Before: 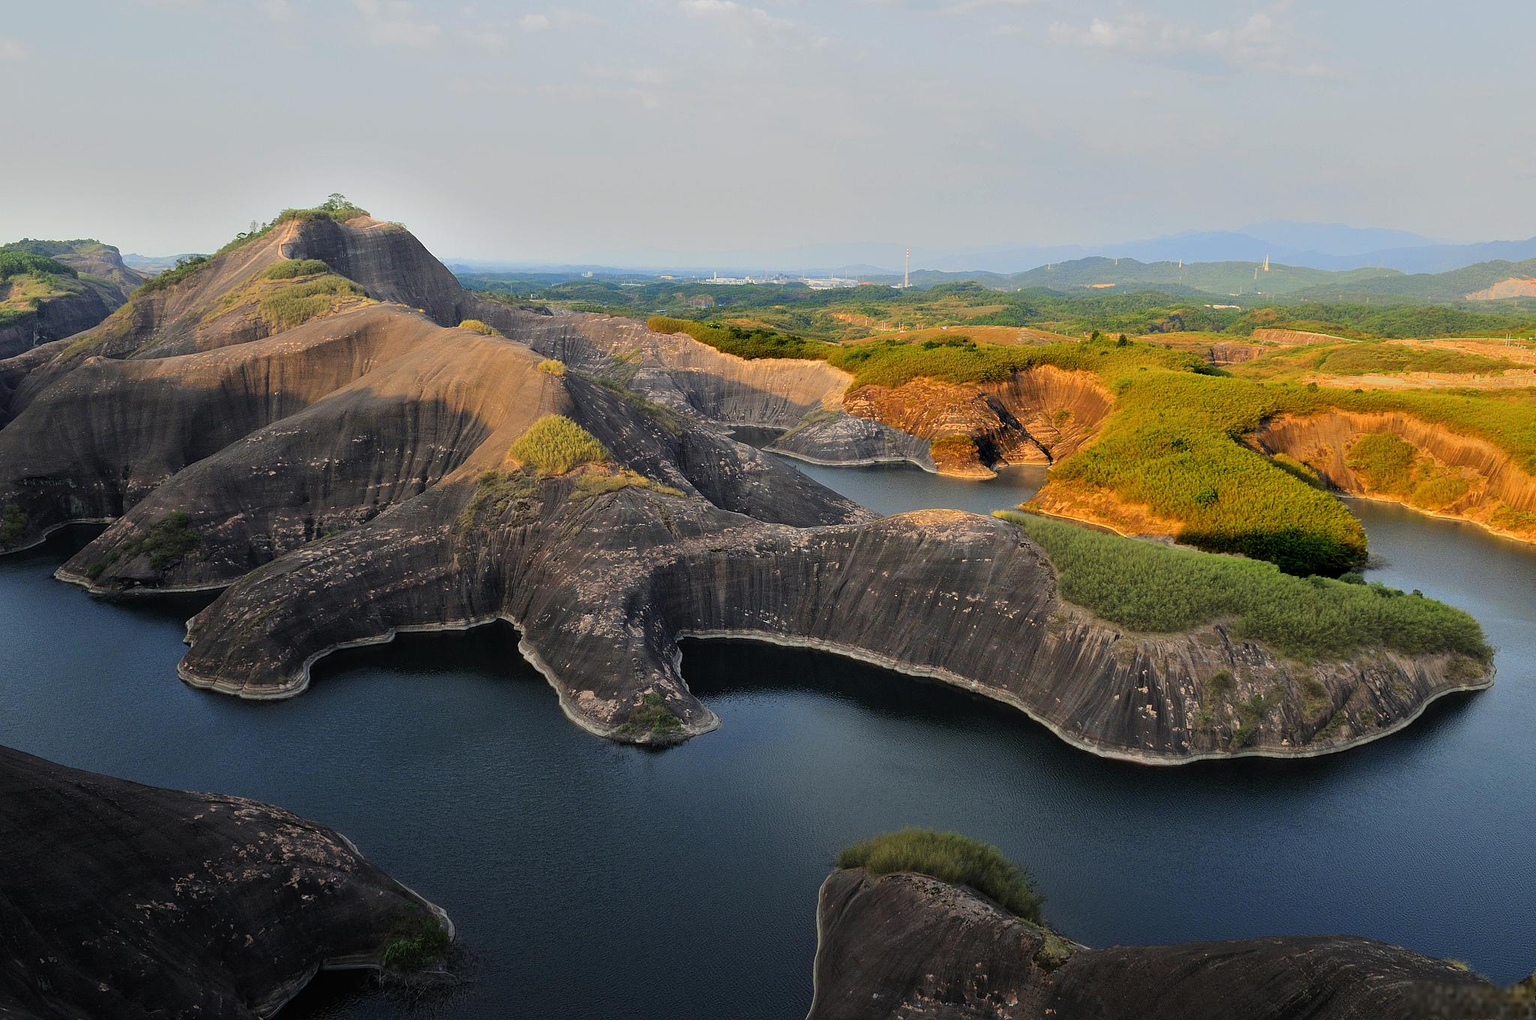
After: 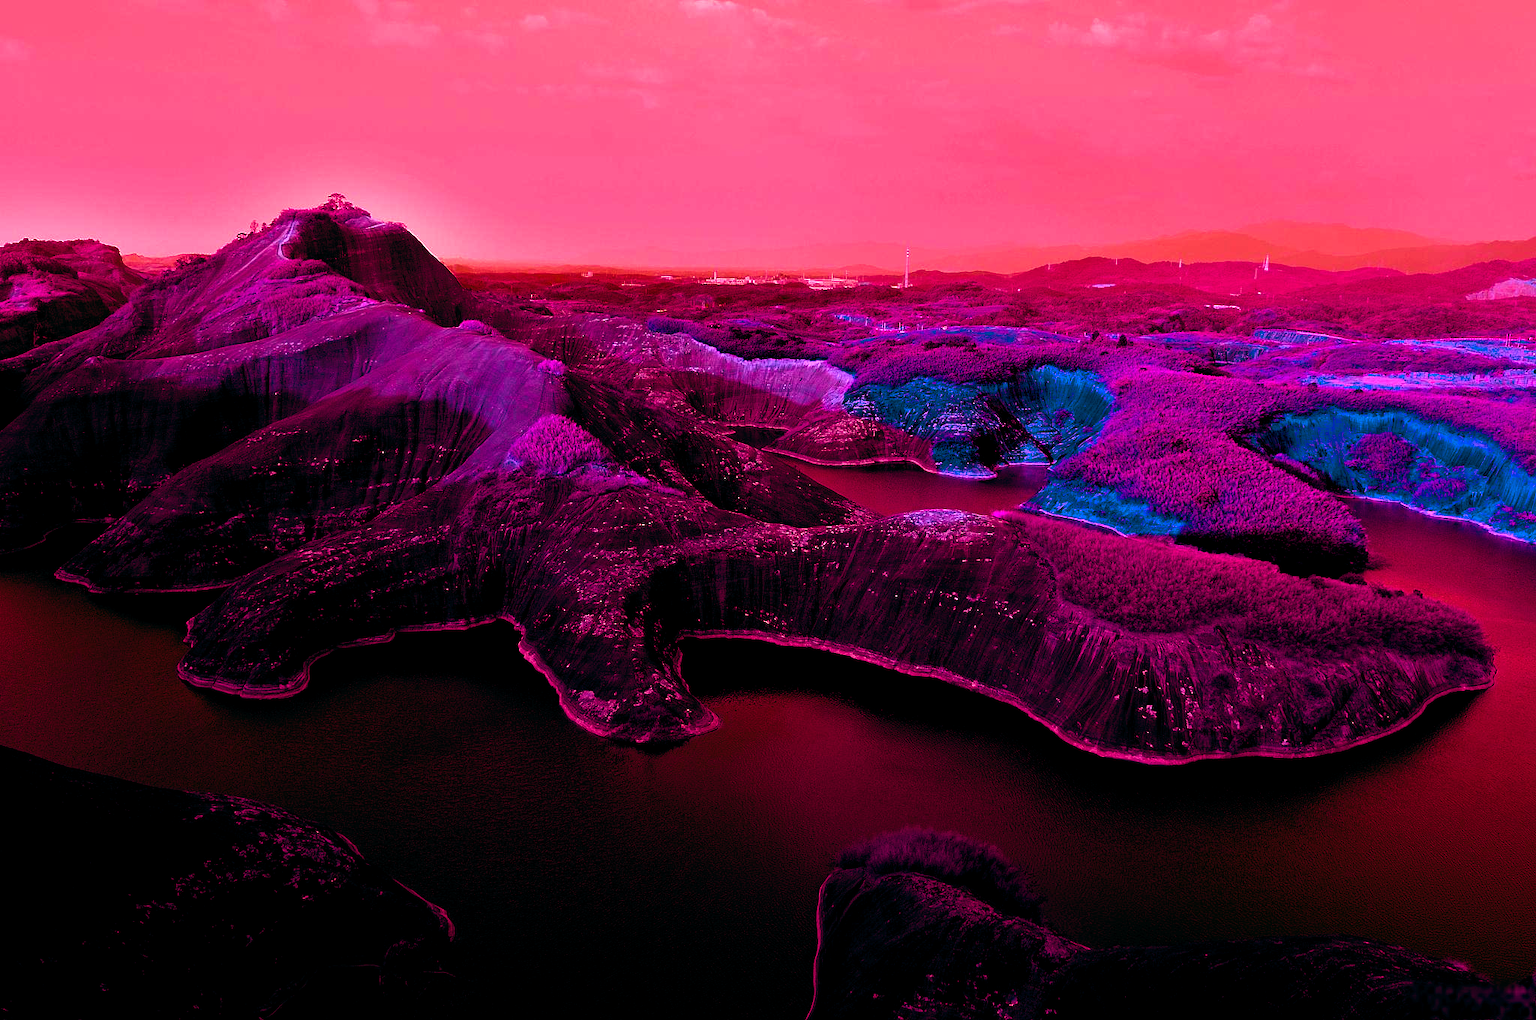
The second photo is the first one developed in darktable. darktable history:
white balance: red 0.978, blue 0.999
color balance rgb: shadows lift › luminance -18.76%, shadows lift › chroma 35.44%, power › luminance -3.76%, power › hue 142.17°, highlights gain › chroma 7.5%, highlights gain › hue 184.75°, global offset › luminance -0.52%, global offset › chroma 0.91%, global offset › hue 173.36°, shadows fall-off 300%, white fulcrum 2 EV, highlights fall-off 300%, linear chroma grading › shadows 17.19%, linear chroma grading › highlights 61.12%, linear chroma grading › global chroma 50%, hue shift -150.52°, perceptual brilliance grading › global brilliance 12%, mask middle-gray fulcrum 100%, contrast gray fulcrum 38.43%, contrast 35.15%, saturation formula JzAzBz (2021)
